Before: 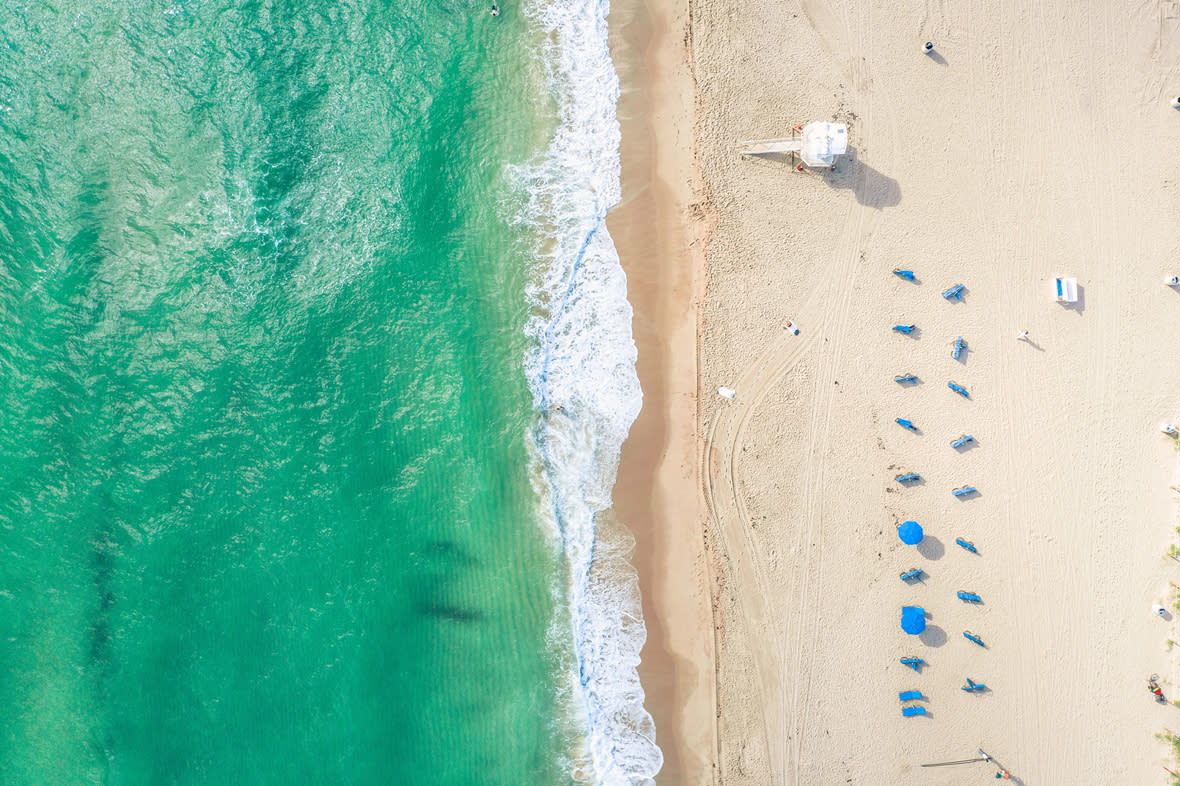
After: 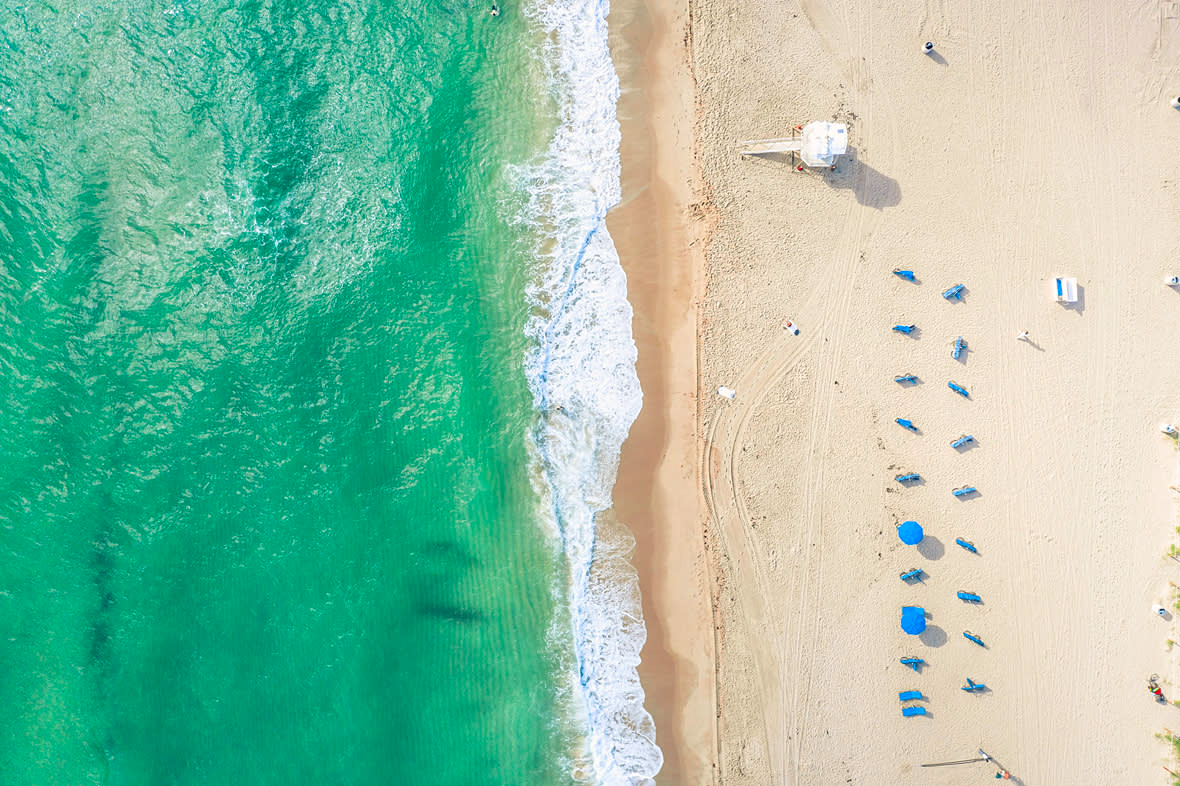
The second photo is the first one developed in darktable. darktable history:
contrast brightness saturation: contrast 0.04, saturation 0.161
sharpen: amount 0.208
